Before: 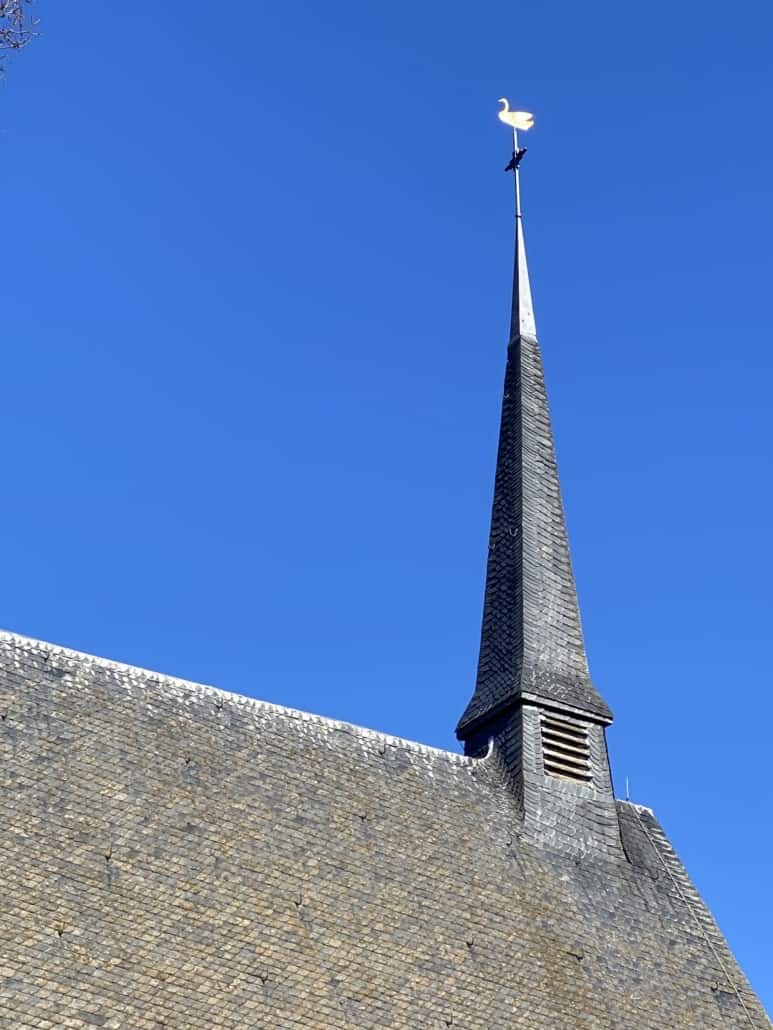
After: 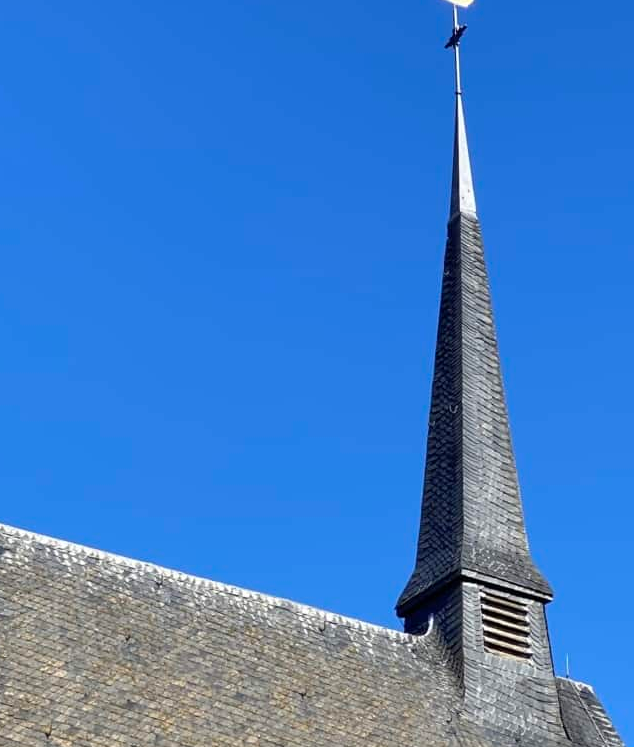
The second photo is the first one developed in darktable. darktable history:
crop: left 7.891%, top 12.002%, right 10.074%, bottom 15.433%
